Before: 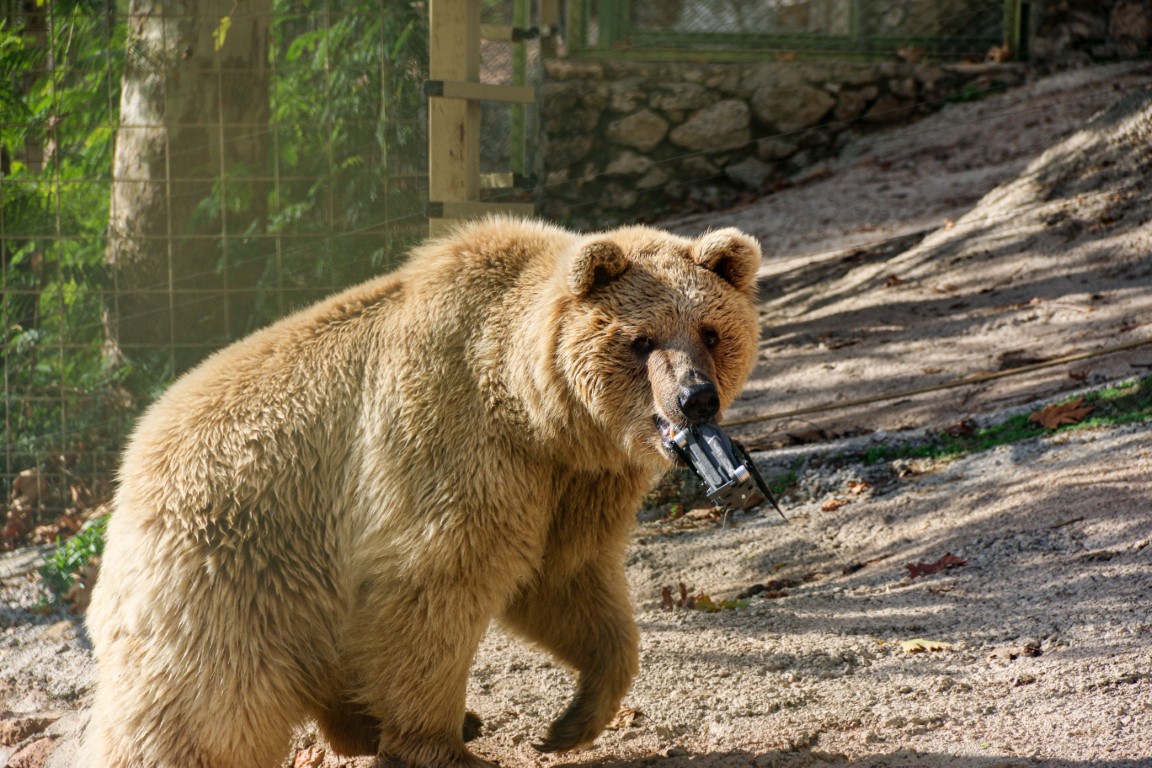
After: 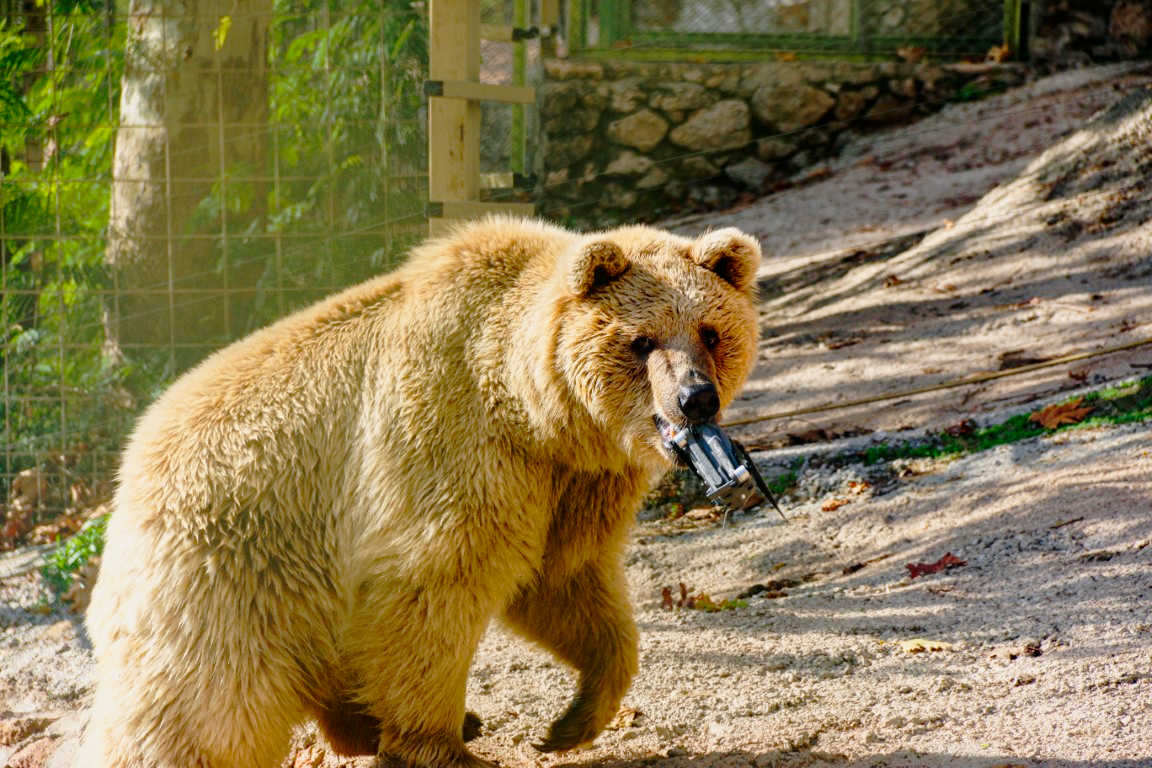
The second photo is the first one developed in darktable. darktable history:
color balance rgb: perceptual saturation grading › global saturation 19.283%, contrast -9.503%
tone curve: curves: ch0 [(0, 0) (0.062, 0.023) (0.168, 0.142) (0.359, 0.44) (0.469, 0.544) (0.634, 0.722) (0.839, 0.909) (0.998, 0.978)]; ch1 [(0, 0) (0.437, 0.453) (0.472, 0.47) (0.502, 0.504) (0.527, 0.546) (0.568, 0.619) (0.608, 0.665) (0.669, 0.748) (0.859, 0.899) (1, 1)]; ch2 [(0, 0) (0.33, 0.301) (0.421, 0.443) (0.473, 0.498) (0.509, 0.5) (0.535, 0.564) (0.575, 0.625) (0.608, 0.676) (1, 1)], preserve colors none
